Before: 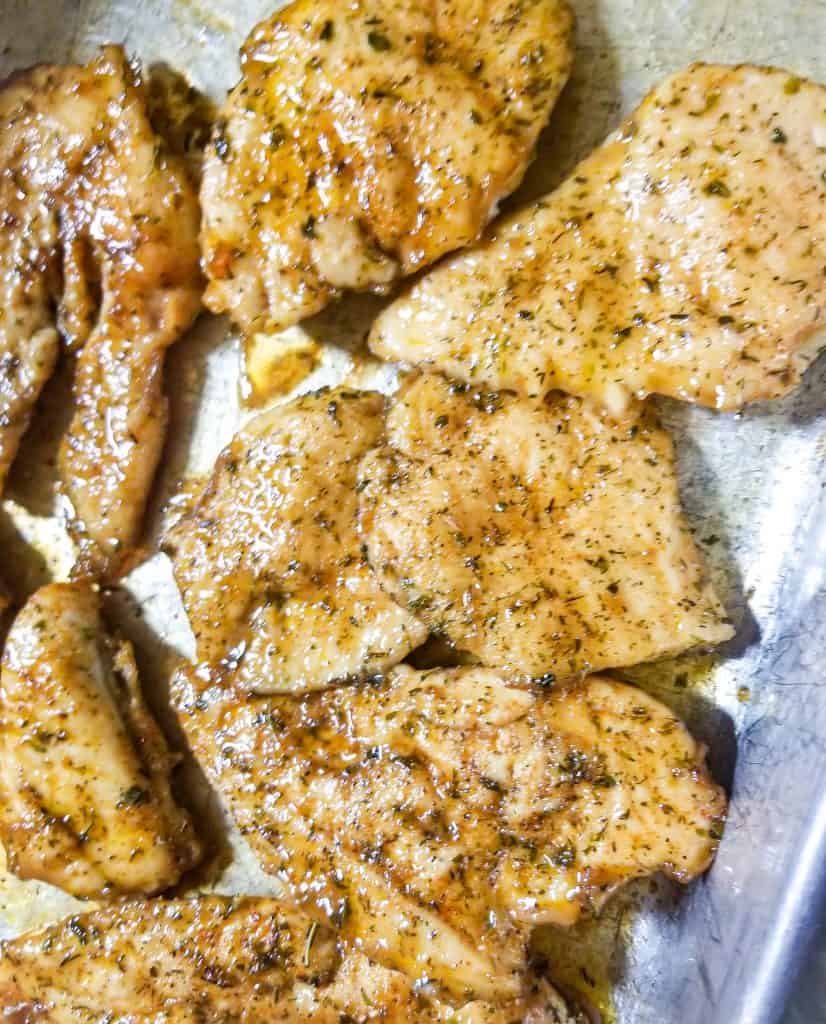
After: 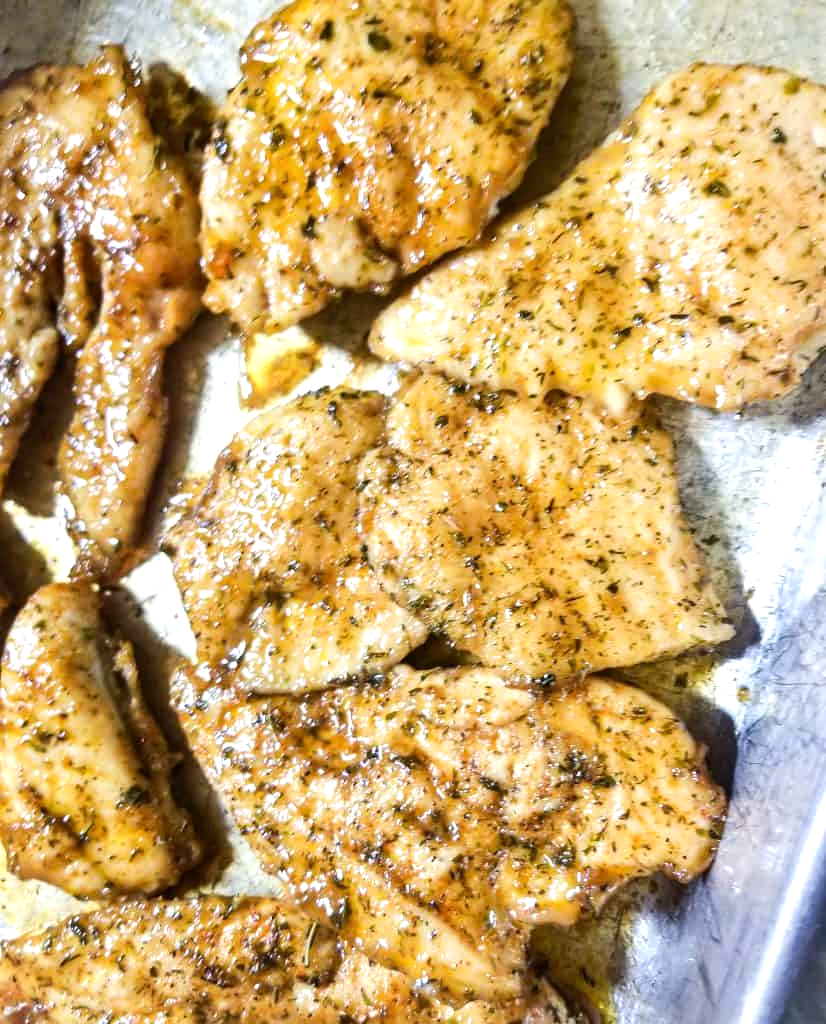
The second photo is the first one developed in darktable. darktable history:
tone equalizer: -8 EV -0.45 EV, -7 EV -0.406 EV, -6 EV -0.331 EV, -5 EV -0.249 EV, -3 EV 0.238 EV, -2 EV 0.315 EV, -1 EV 0.368 EV, +0 EV 0.409 EV, edges refinement/feathering 500, mask exposure compensation -1.57 EV, preserve details no
